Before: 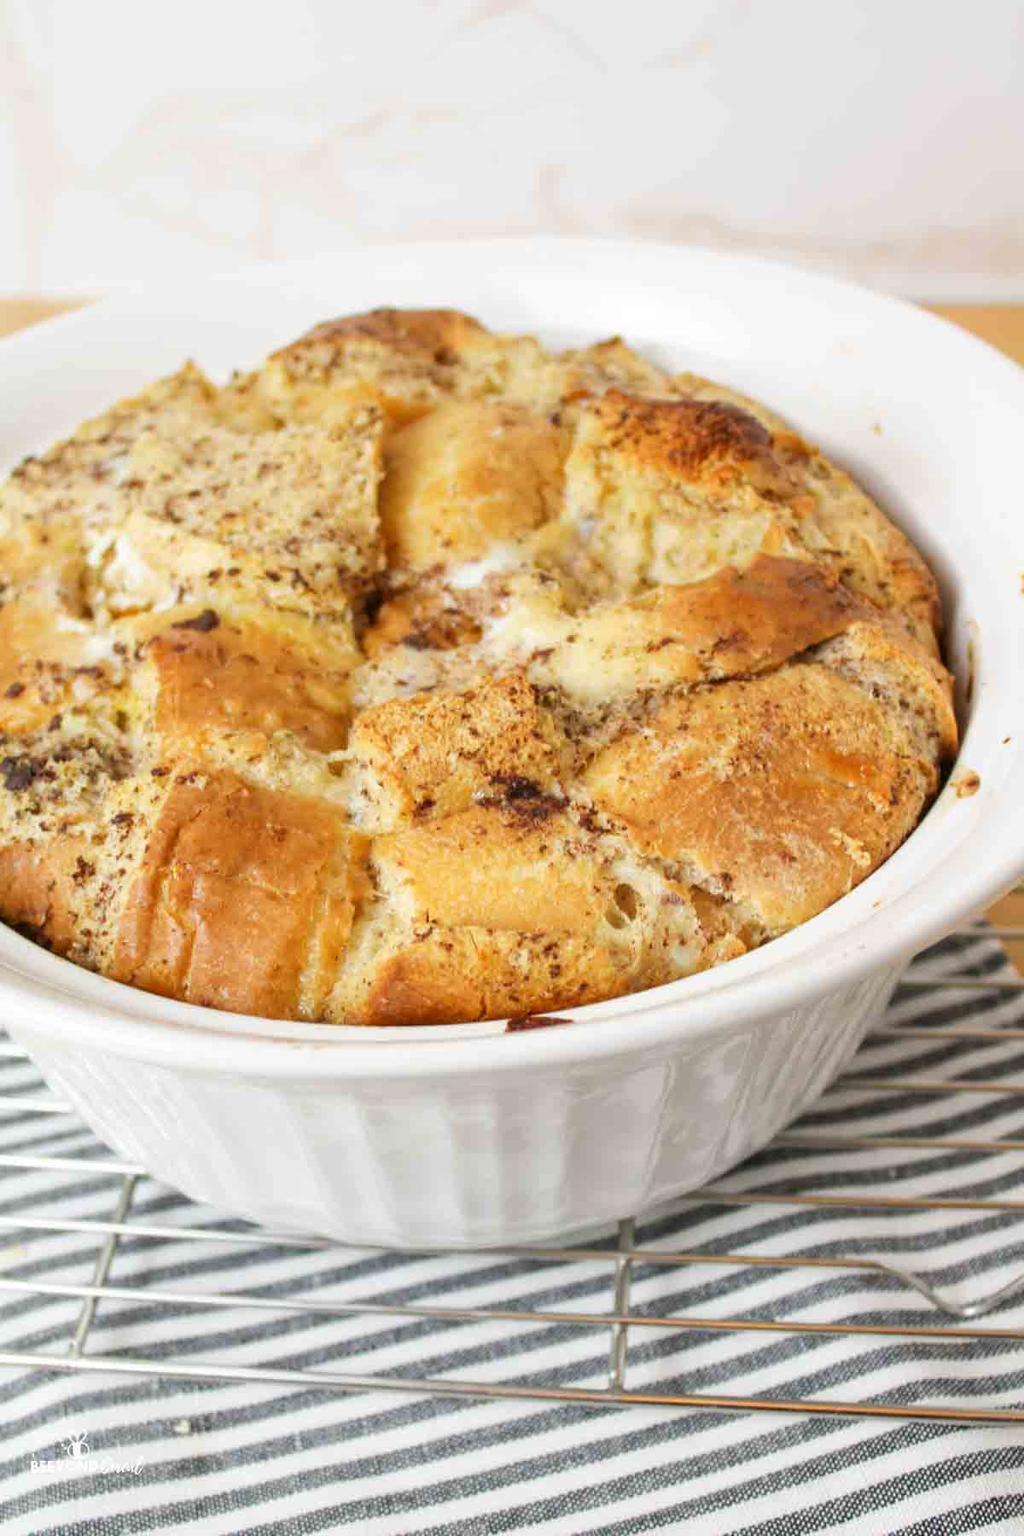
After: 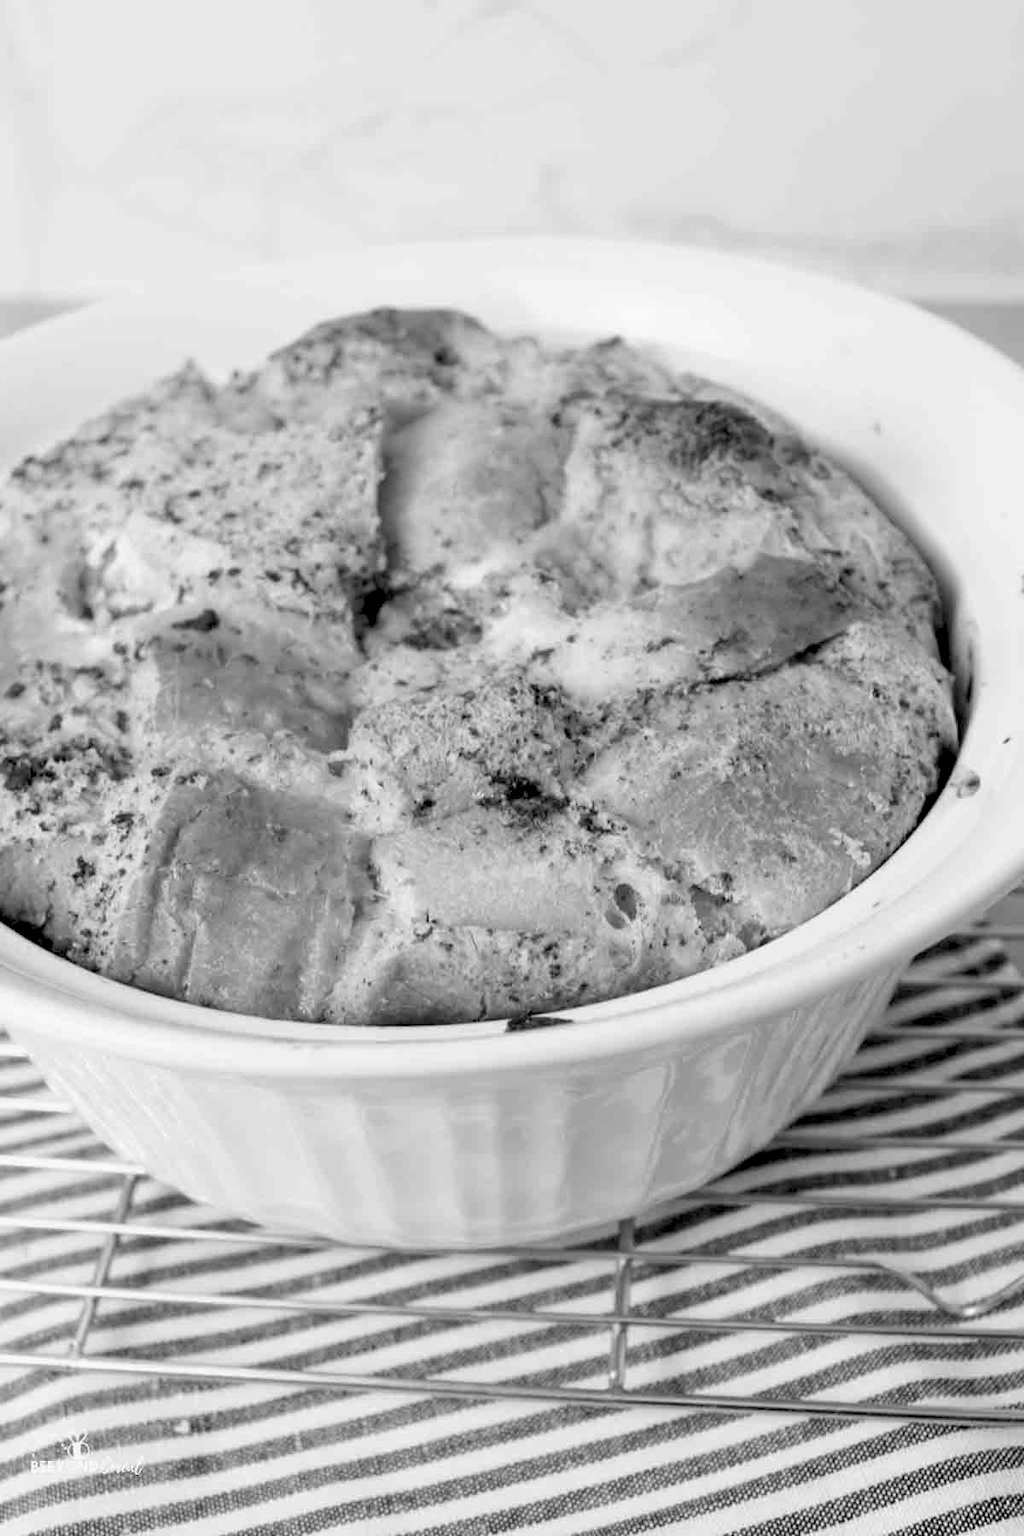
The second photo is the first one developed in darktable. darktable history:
exposure: black level correction 0.029, exposure -0.073 EV, compensate highlight preservation false
monochrome: on, module defaults
